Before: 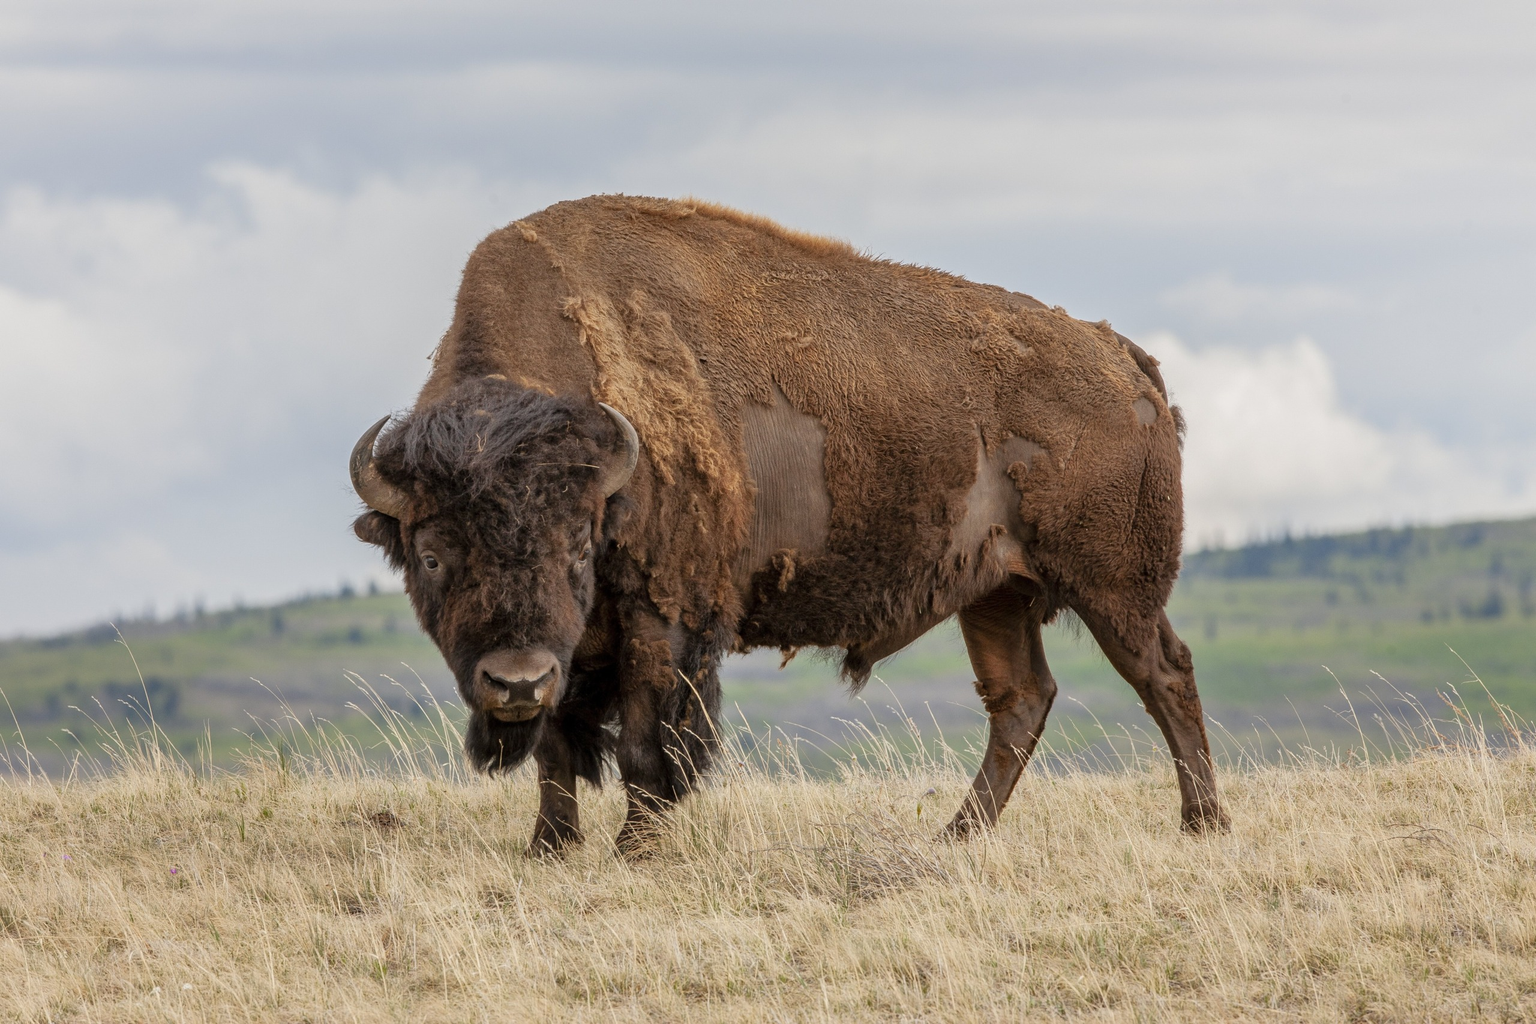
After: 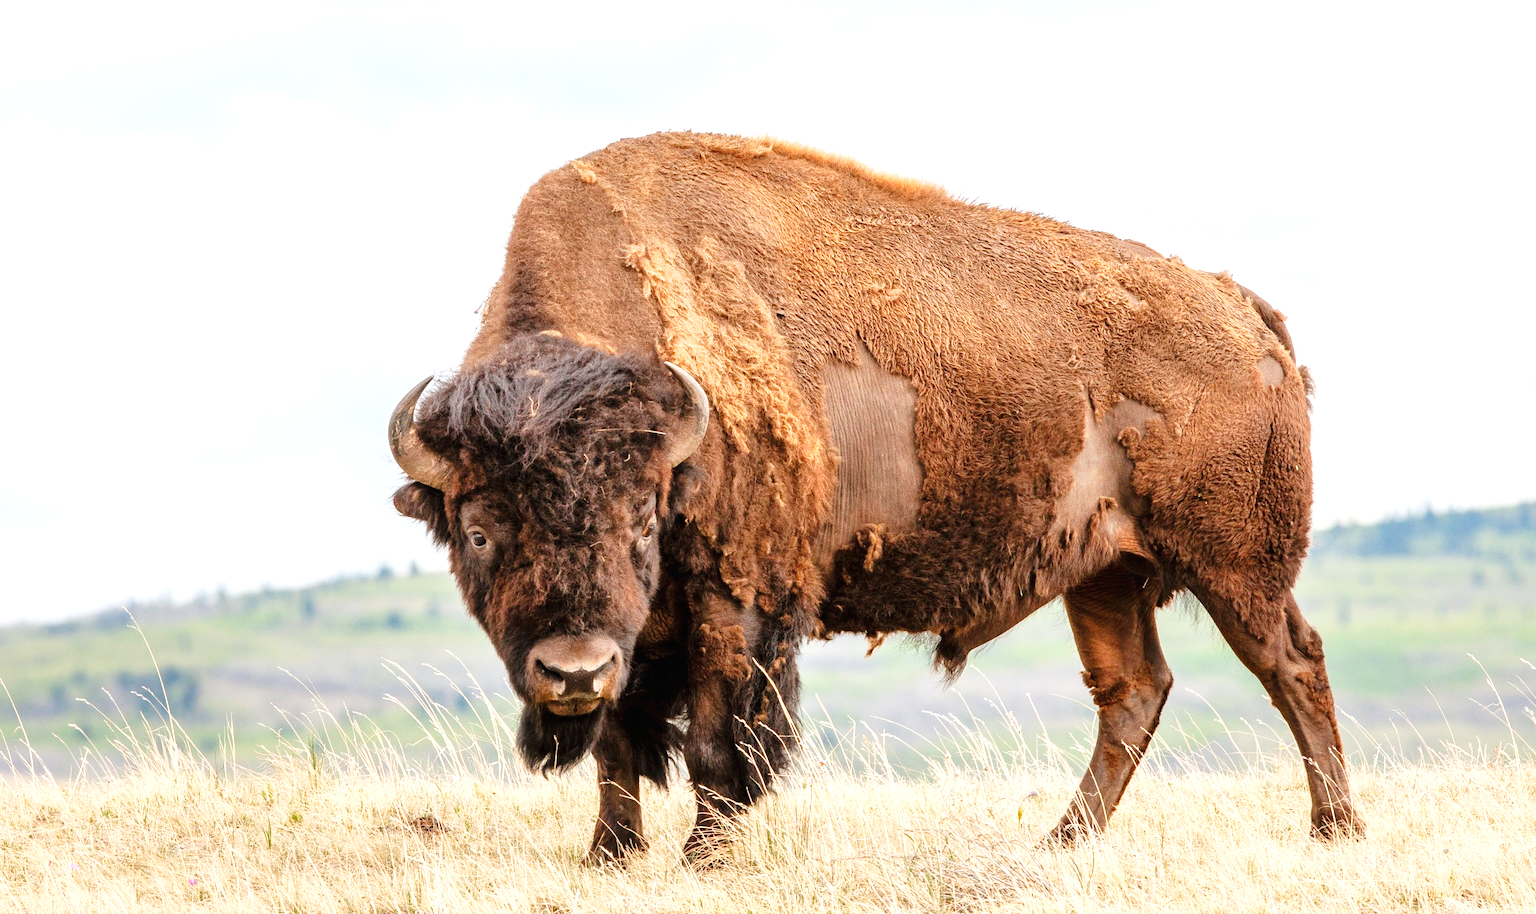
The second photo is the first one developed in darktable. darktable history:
exposure: exposure 1.231 EV, compensate highlight preservation false
tone equalizer: mask exposure compensation -0.514 EV
crop: top 7.547%, right 9.876%, bottom 11.968%
tone curve: curves: ch0 [(0, 0.011) (0.139, 0.106) (0.295, 0.271) (0.499, 0.523) (0.739, 0.782) (0.857, 0.879) (1, 0.967)]; ch1 [(0, 0) (0.291, 0.229) (0.394, 0.365) (0.469, 0.456) (0.507, 0.504) (0.527, 0.546) (0.571, 0.614) (0.725, 0.779) (1, 1)]; ch2 [(0, 0) (0.125, 0.089) (0.35, 0.317) (0.437, 0.42) (0.502, 0.499) (0.537, 0.551) (0.613, 0.636) (1, 1)], preserve colors none
